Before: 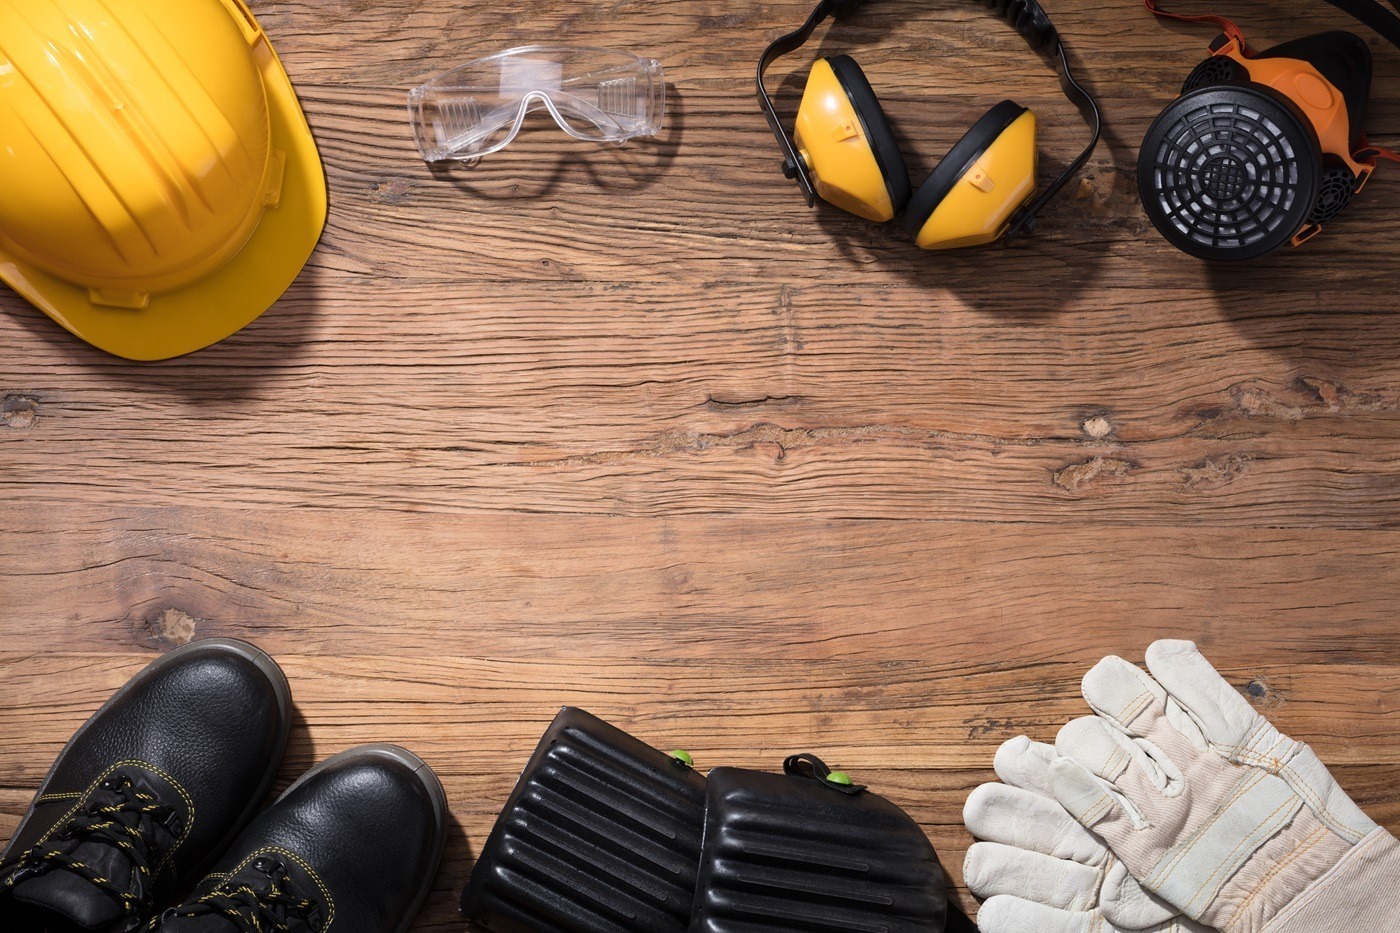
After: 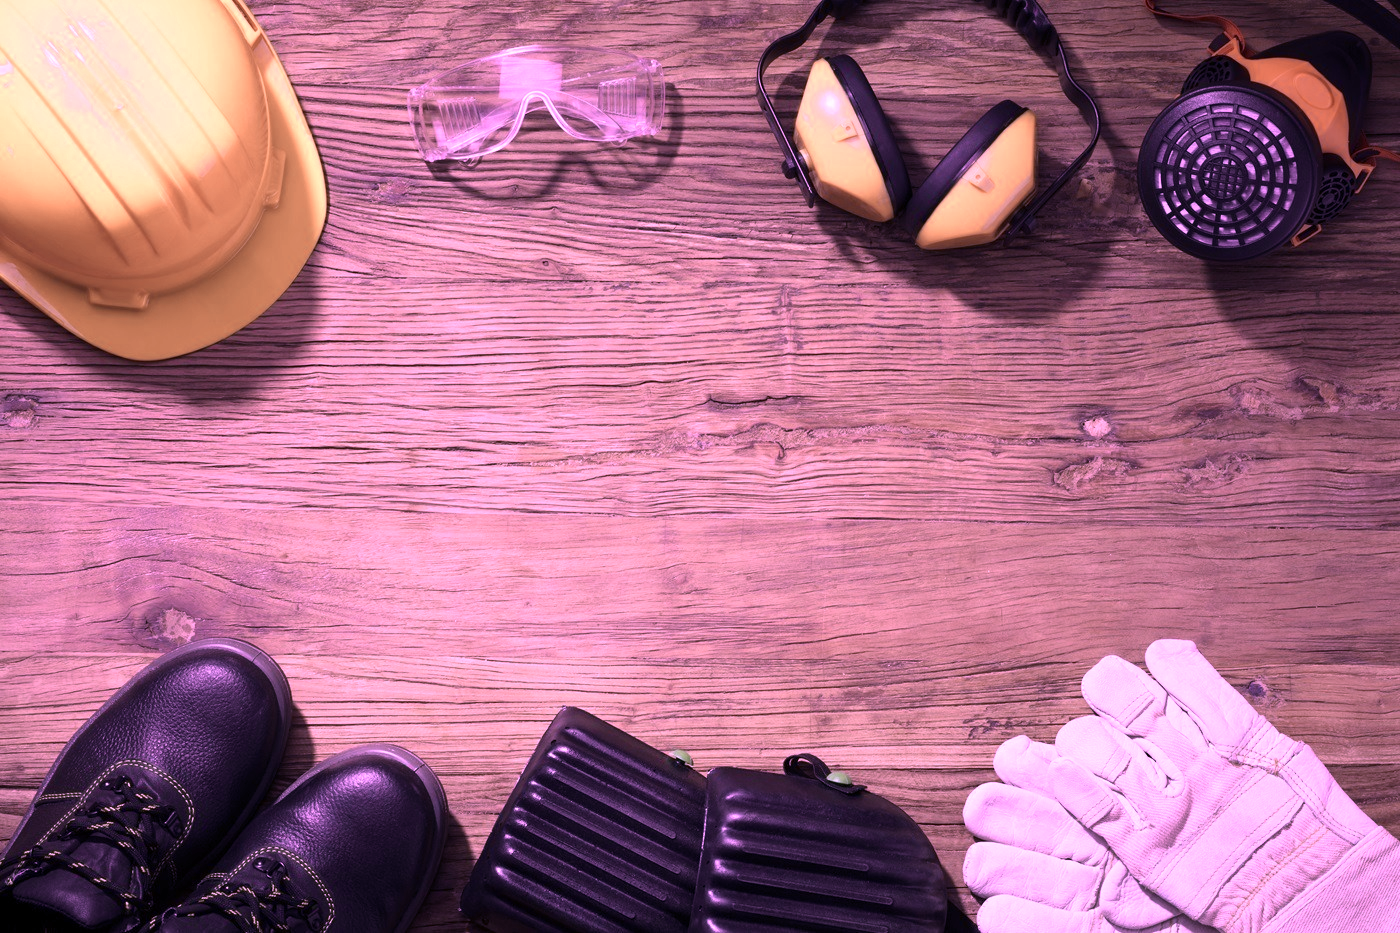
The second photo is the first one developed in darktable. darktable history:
color zones: curves: ch0 [(0.018, 0.548) (0.197, 0.654) (0.425, 0.447) (0.605, 0.658) (0.732, 0.579)]; ch1 [(0.105, 0.531) (0.224, 0.531) (0.386, 0.39) (0.618, 0.456) (0.732, 0.456) (0.956, 0.421)]; ch2 [(0.039, 0.583) (0.215, 0.465) (0.399, 0.544) (0.465, 0.548) (0.614, 0.447) (0.724, 0.43) (0.882, 0.623) (0.956, 0.632)]
color calibration: illuminant custom, x 0.379, y 0.481, temperature 4443.07 K
